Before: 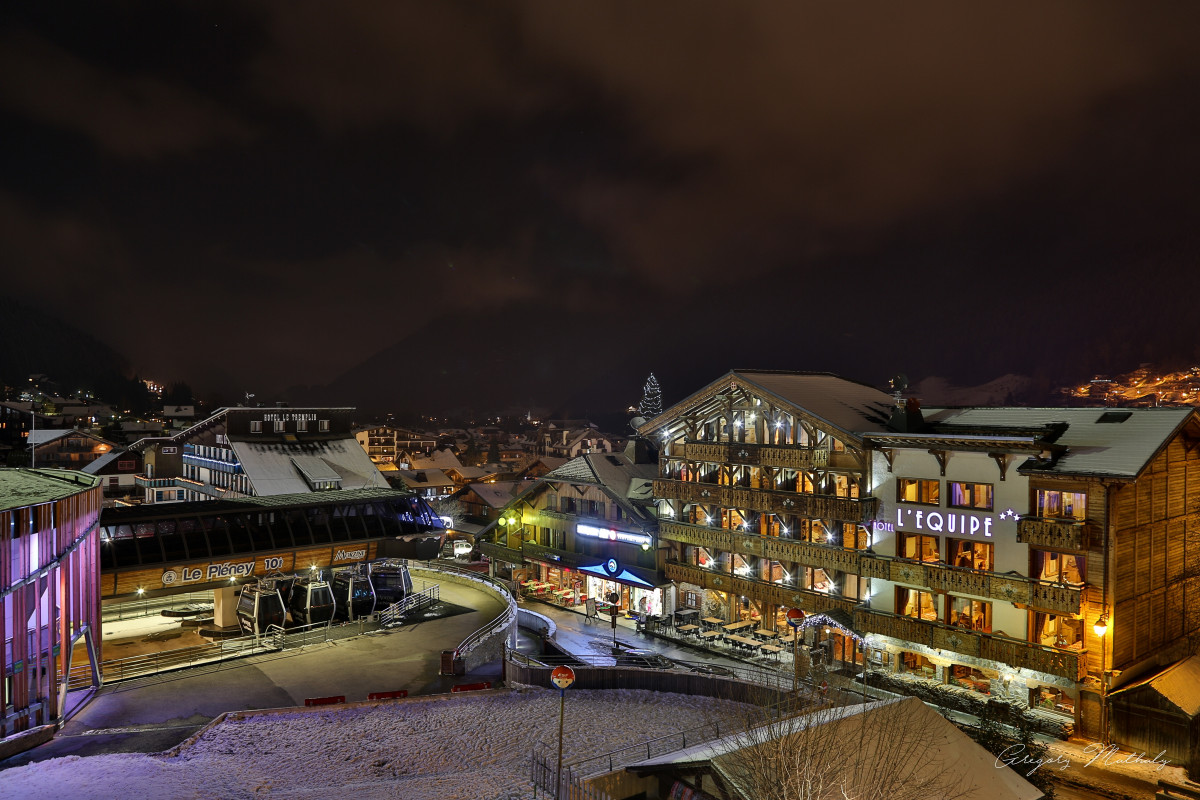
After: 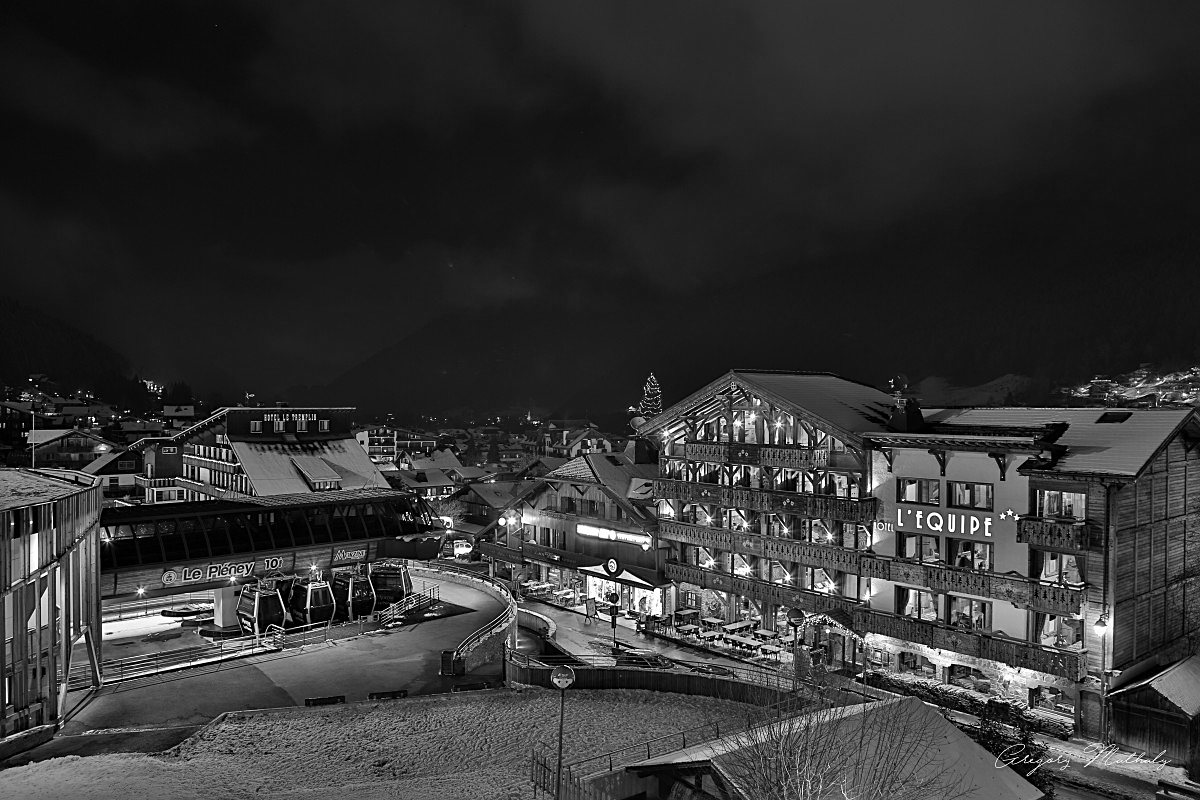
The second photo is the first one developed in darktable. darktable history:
sharpen: on, module defaults
monochrome: on, module defaults
white balance: red 0.948, green 1.02, blue 1.176
color balance rgb: perceptual saturation grading › global saturation 25%, global vibrance 20%
